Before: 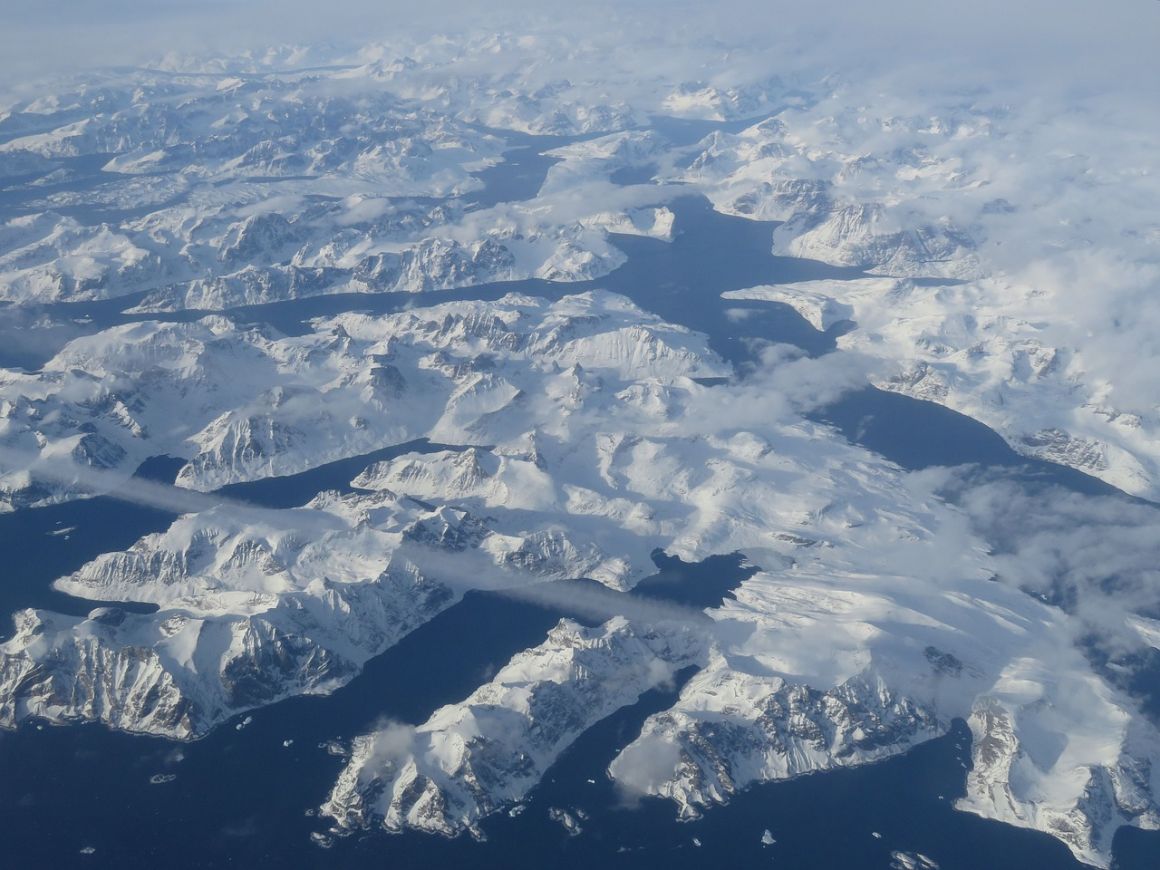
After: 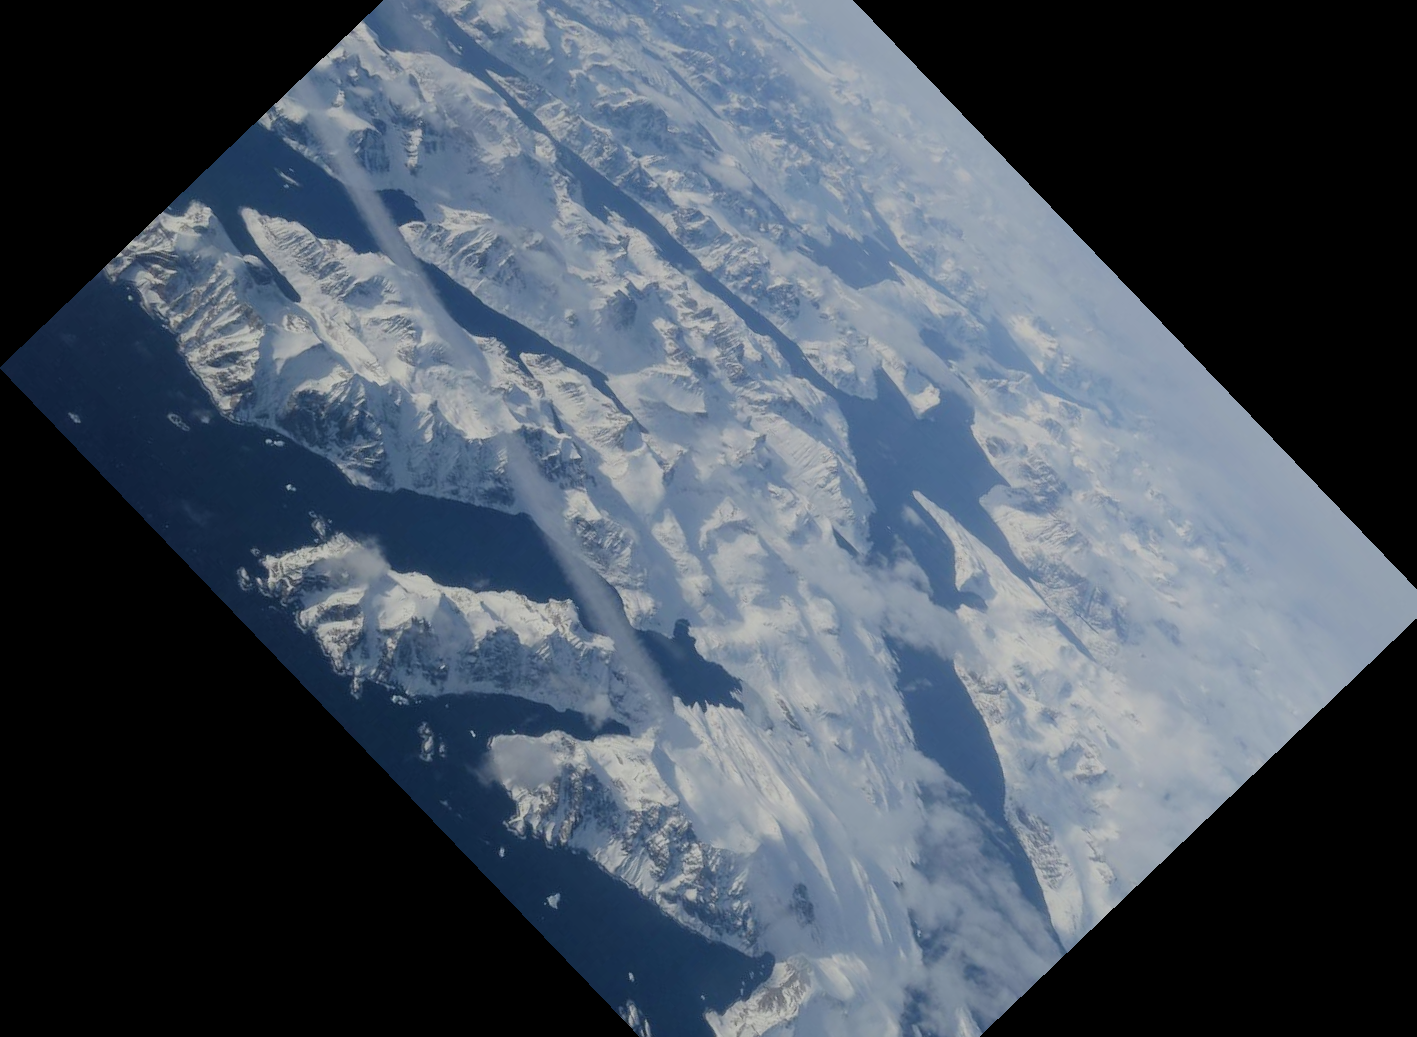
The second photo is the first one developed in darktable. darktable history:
crop and rotate: angle -46.26°, top 16.234%, right 0.912%, bottom 11.704%
filmic rgb: black relative exposure -7.65 EV, white relative exposure 4.56 EV, hardness 3.61
